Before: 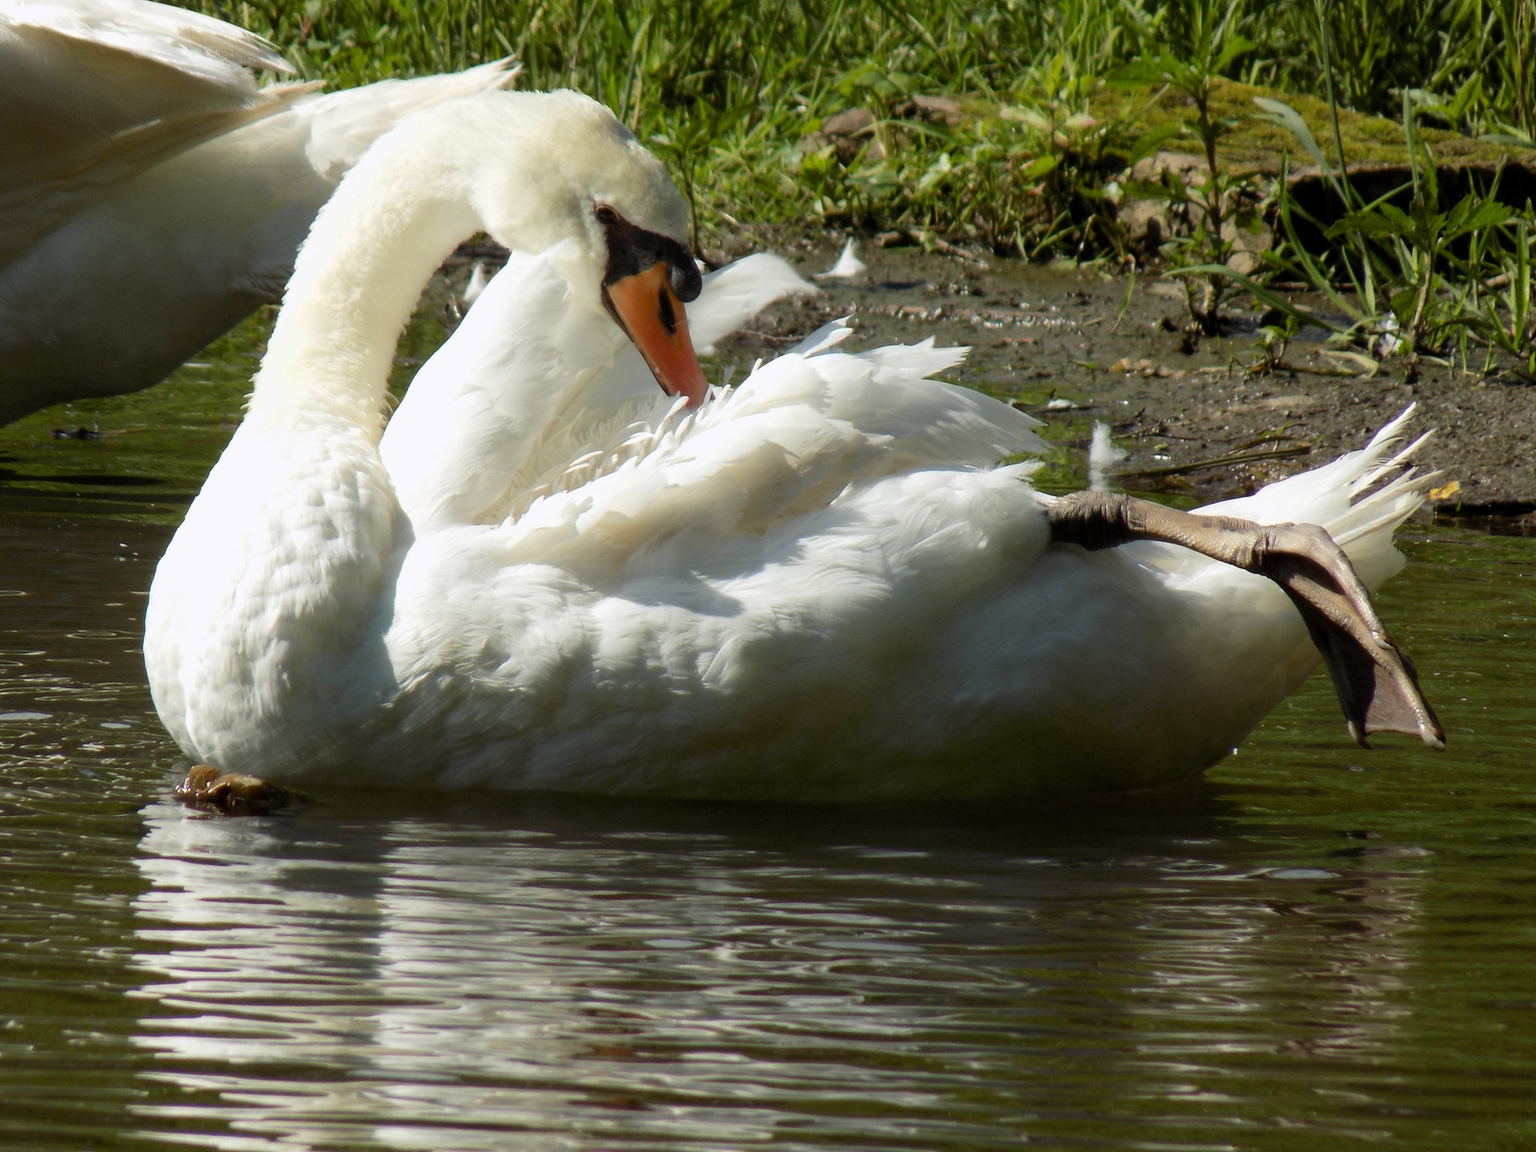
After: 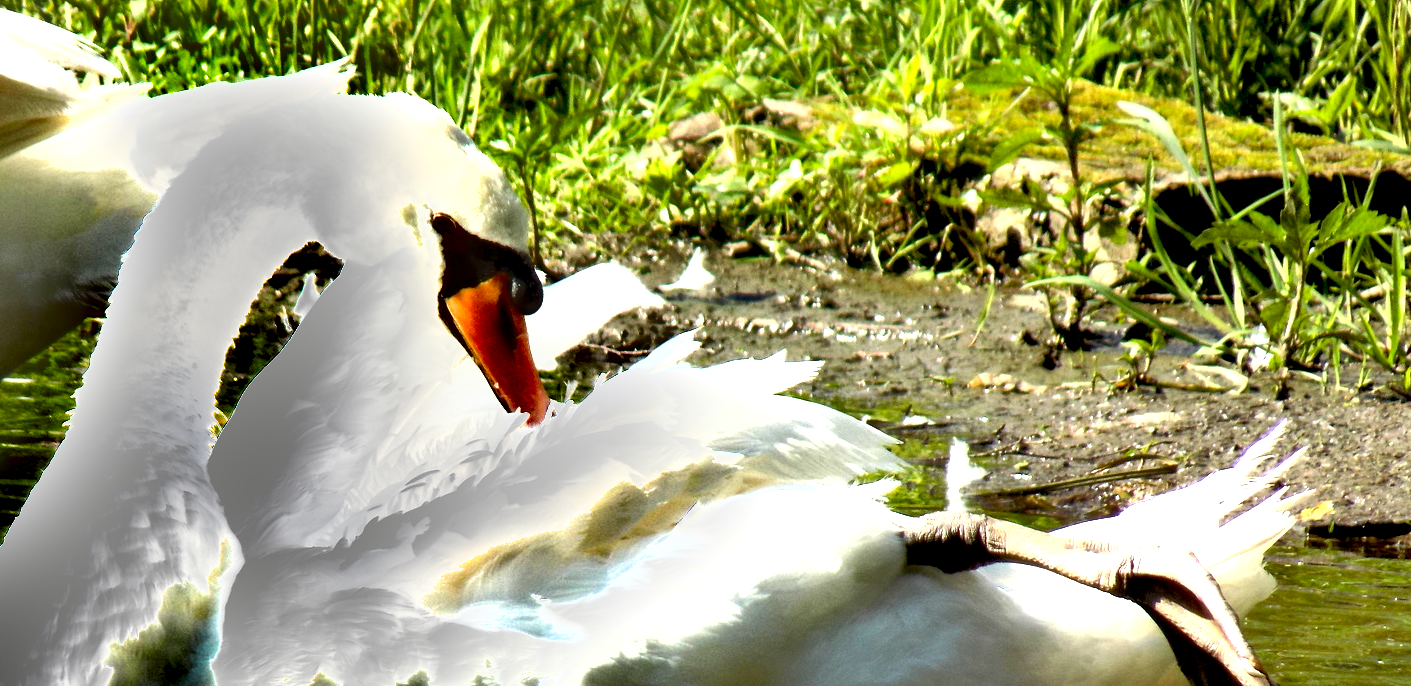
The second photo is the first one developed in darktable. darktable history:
exposure: black level correction 0.005, exposure 2.084 EV, compensate highlight preservation false
crop and rotate: left 11.812%, bottom 42.776%
shadows and highlights: soften with gaussian
